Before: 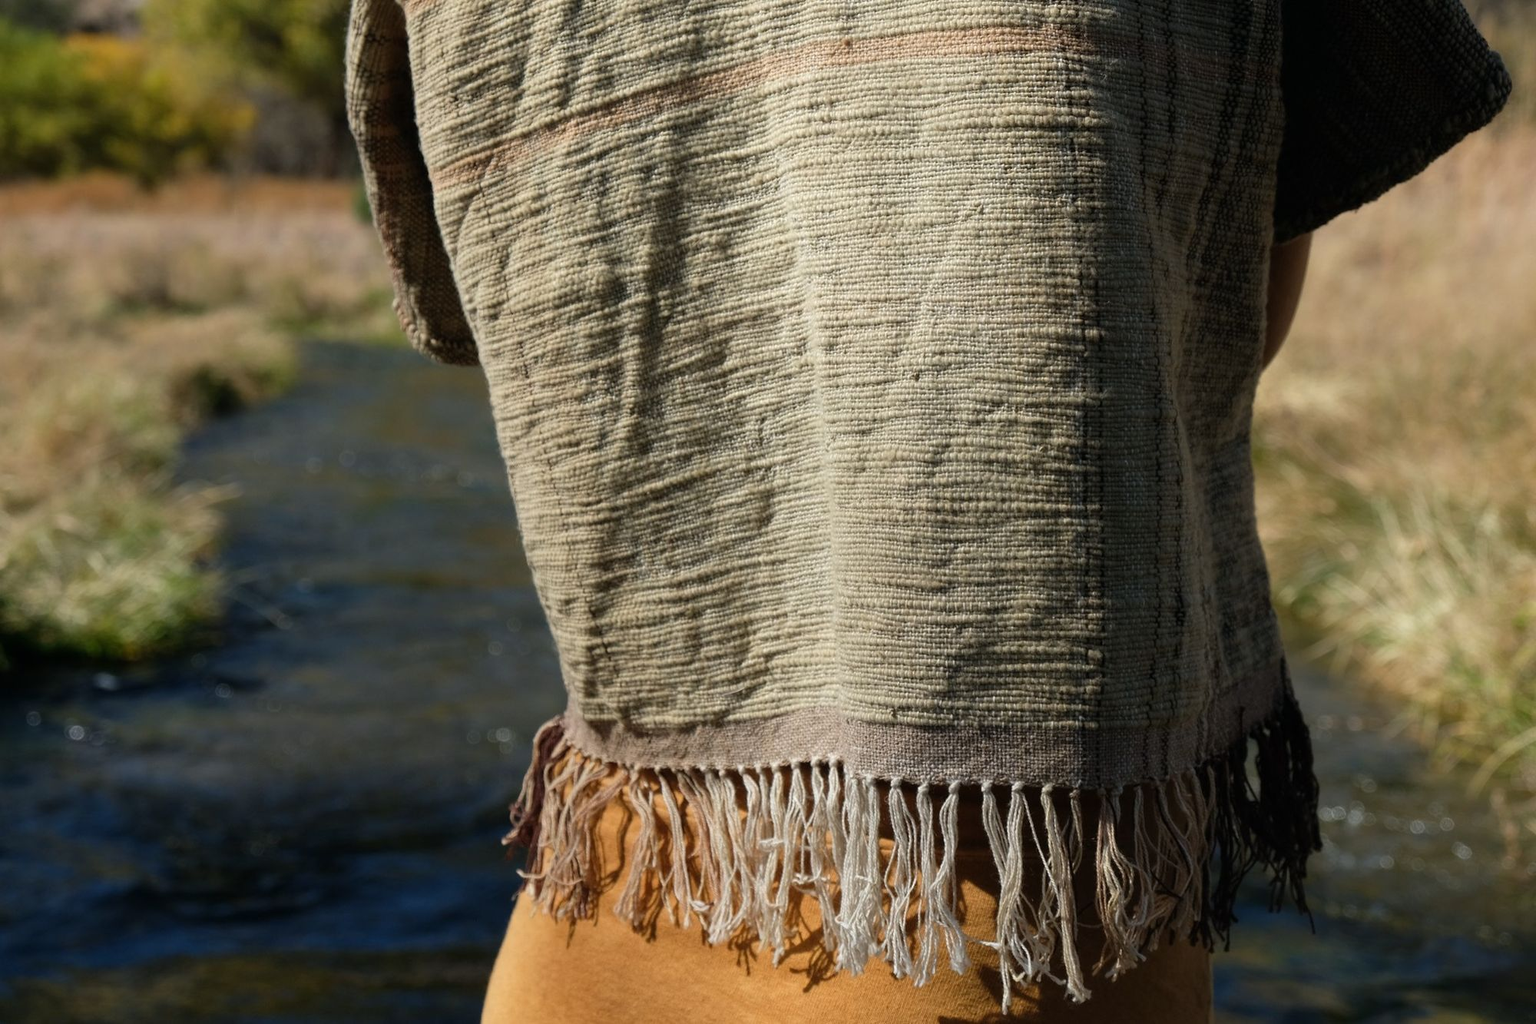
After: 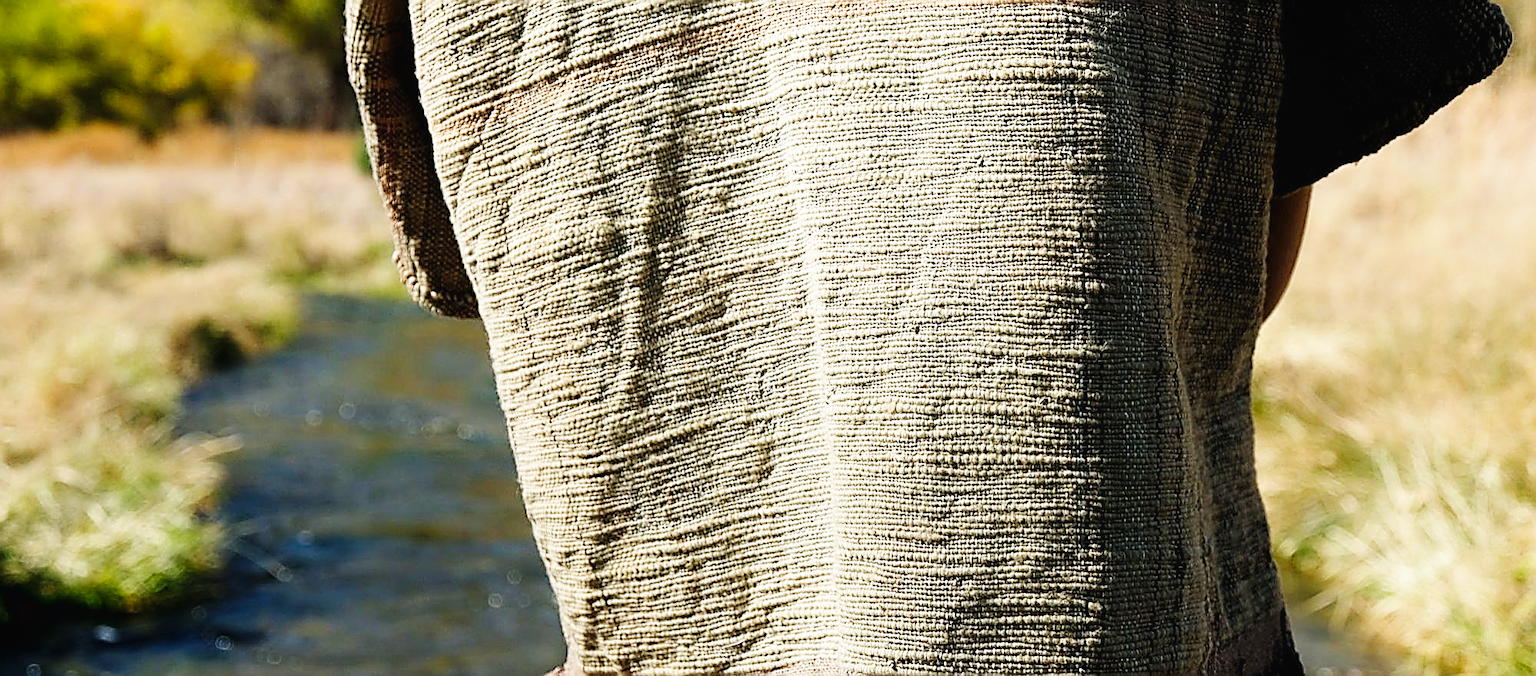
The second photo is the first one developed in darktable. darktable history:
base curve: curves: ch0 [(0, 0.003) (0.001, 0.002) (0.006, 0.004) (0.02, 0.022) (0.048, 0.086) (0.094, 0.234) (0.162, 0.431) (0.258, 0.629) (0.385, 0.8) (0.548, 0.918) (0.751, 0.988) (1, 1)], preserve colors none
local contrast: mode bilateral grid, contrast 100, coarseness 100, detail 95%, midtone range 0.2
sharpen: amount 1.99
crop and rotate: top 4.715%, bottom 29.18%
